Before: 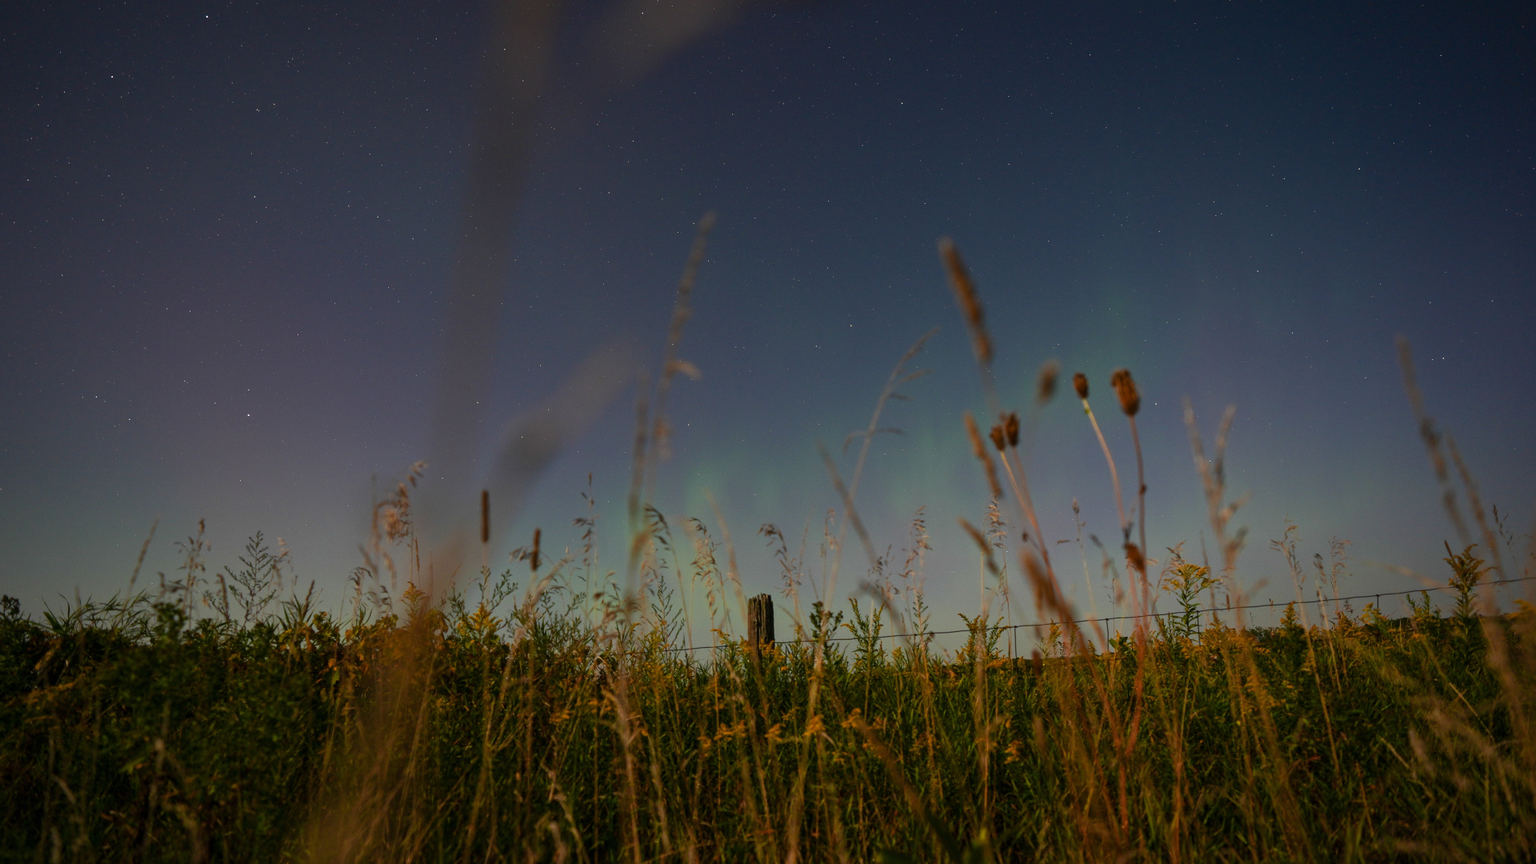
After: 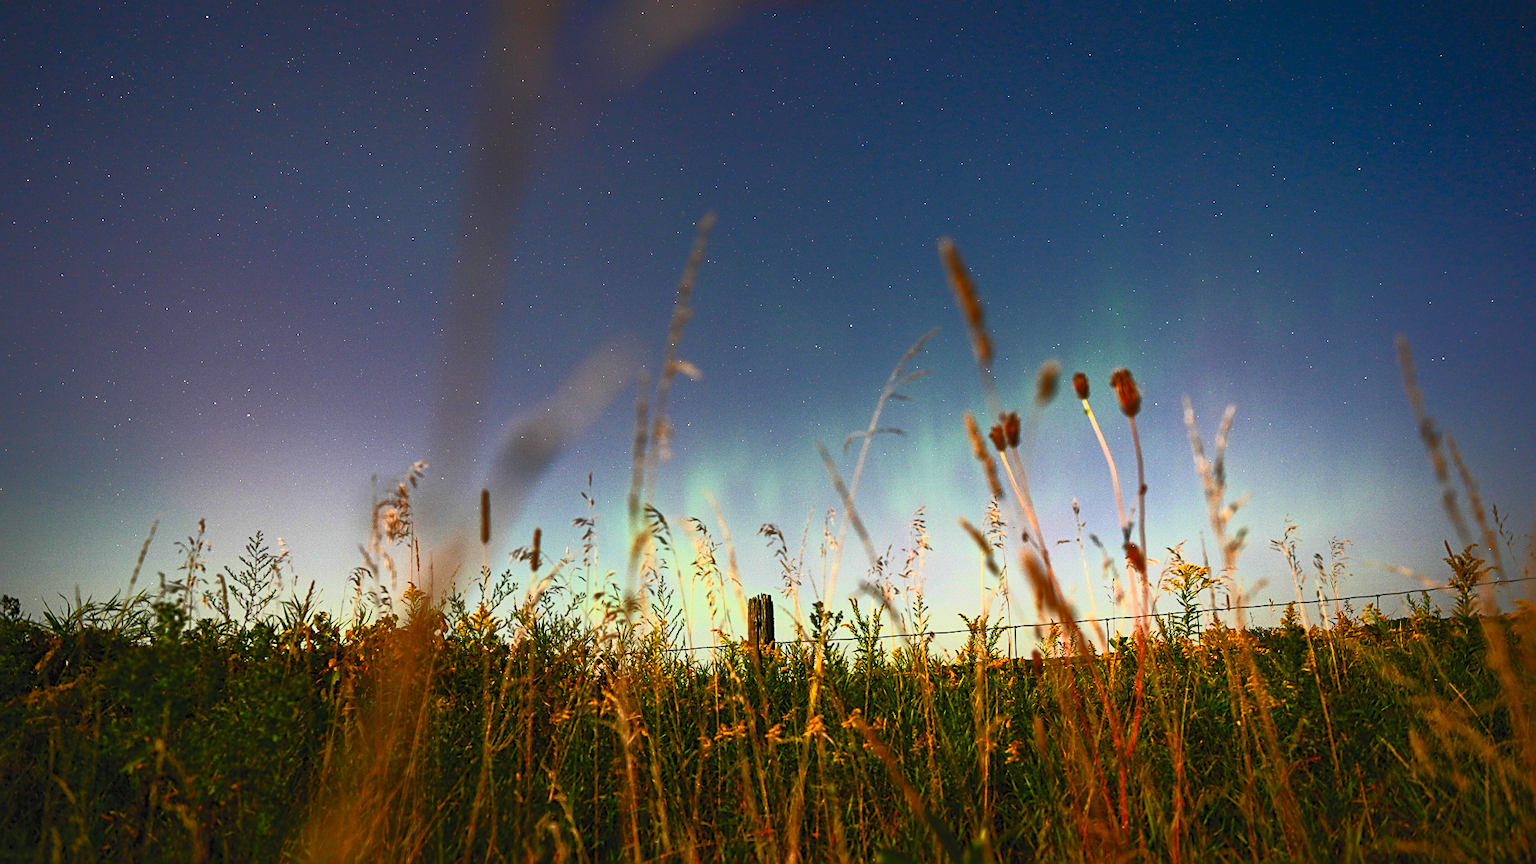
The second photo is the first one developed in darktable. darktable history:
shadows and highlights: on, module defaults
sharpen: on, module defaults
tone equalizer: -8 EV -0.744 EV, -7 EV -0.672 EV, -6 EV -0.577 EV, -5 EV -0.377 EV, -3 EV 0.393 EV, -2 EV 0.6 EV, -1 EV 0.693 EV, +0 EV 0.731 EV
contrast brightness saturation: contrast 0.811, brightness 0.584, saturation 0.577
